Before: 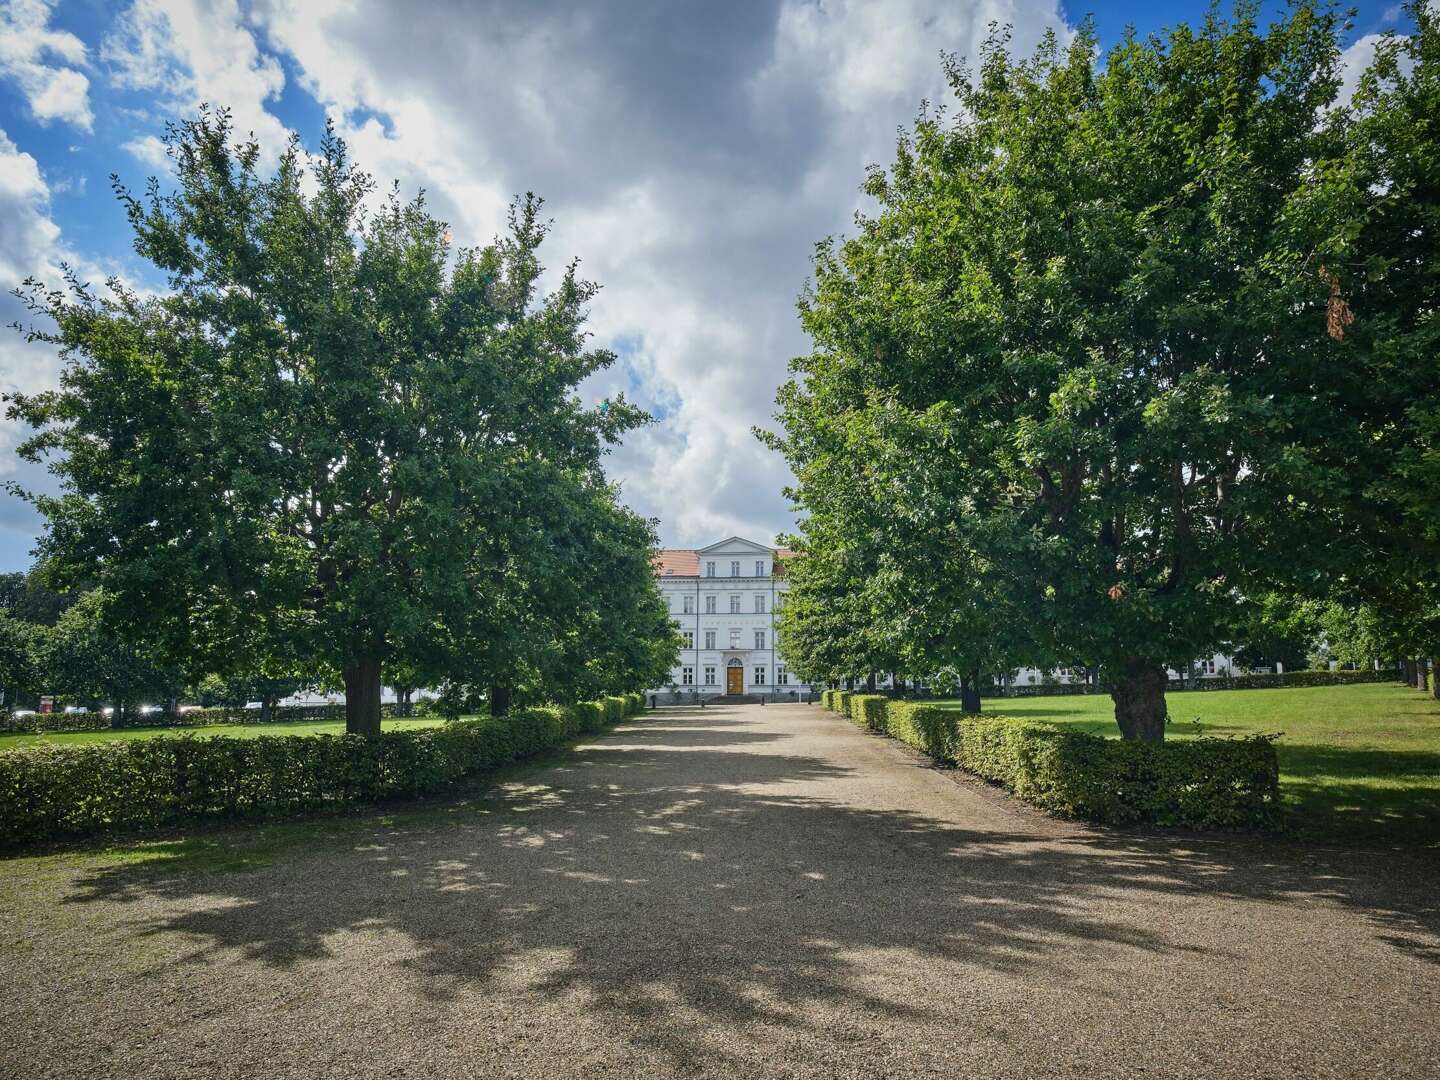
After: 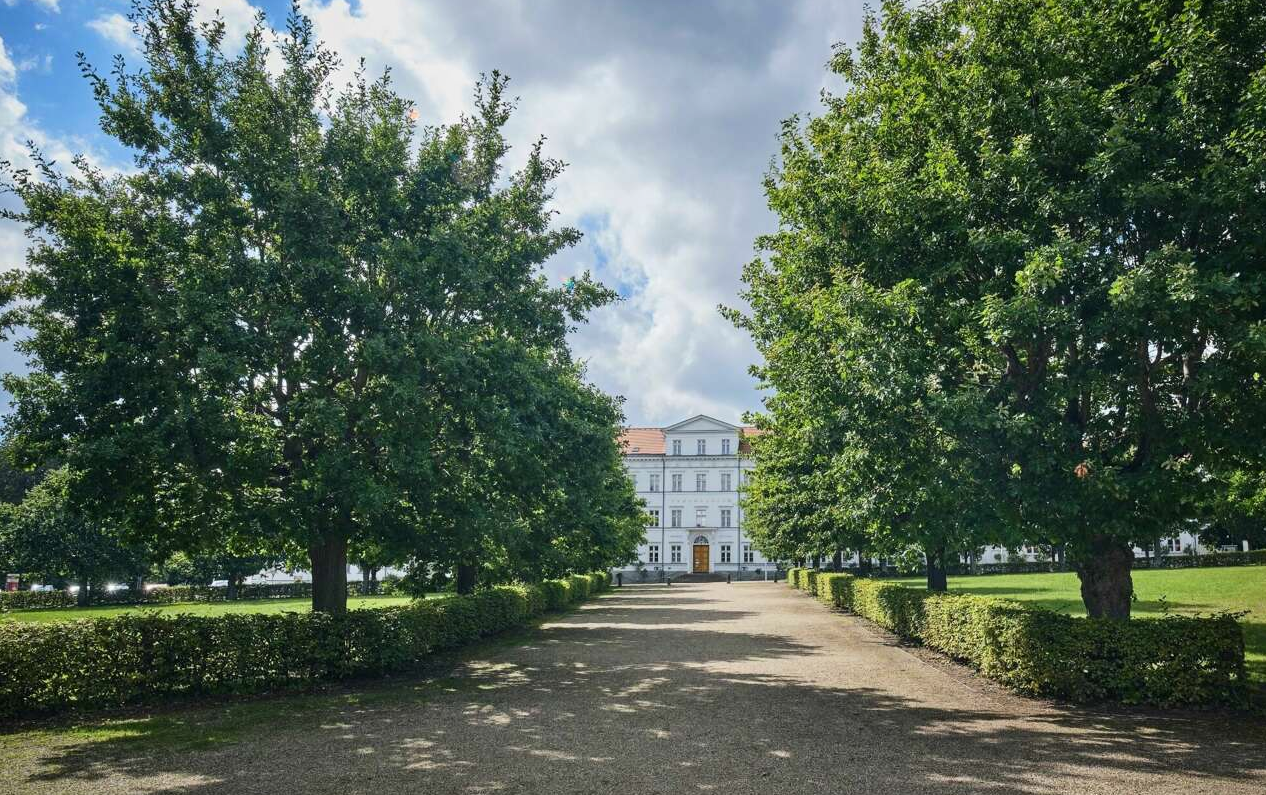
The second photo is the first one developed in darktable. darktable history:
crop and rotate: left 2.425%, top 11.305%, right 9.6%, bottom 15.08%
tone curve: curves: ch0 [(0, 0) (0.251, 0.254) (0.689, 0.733) (1, 1)]
